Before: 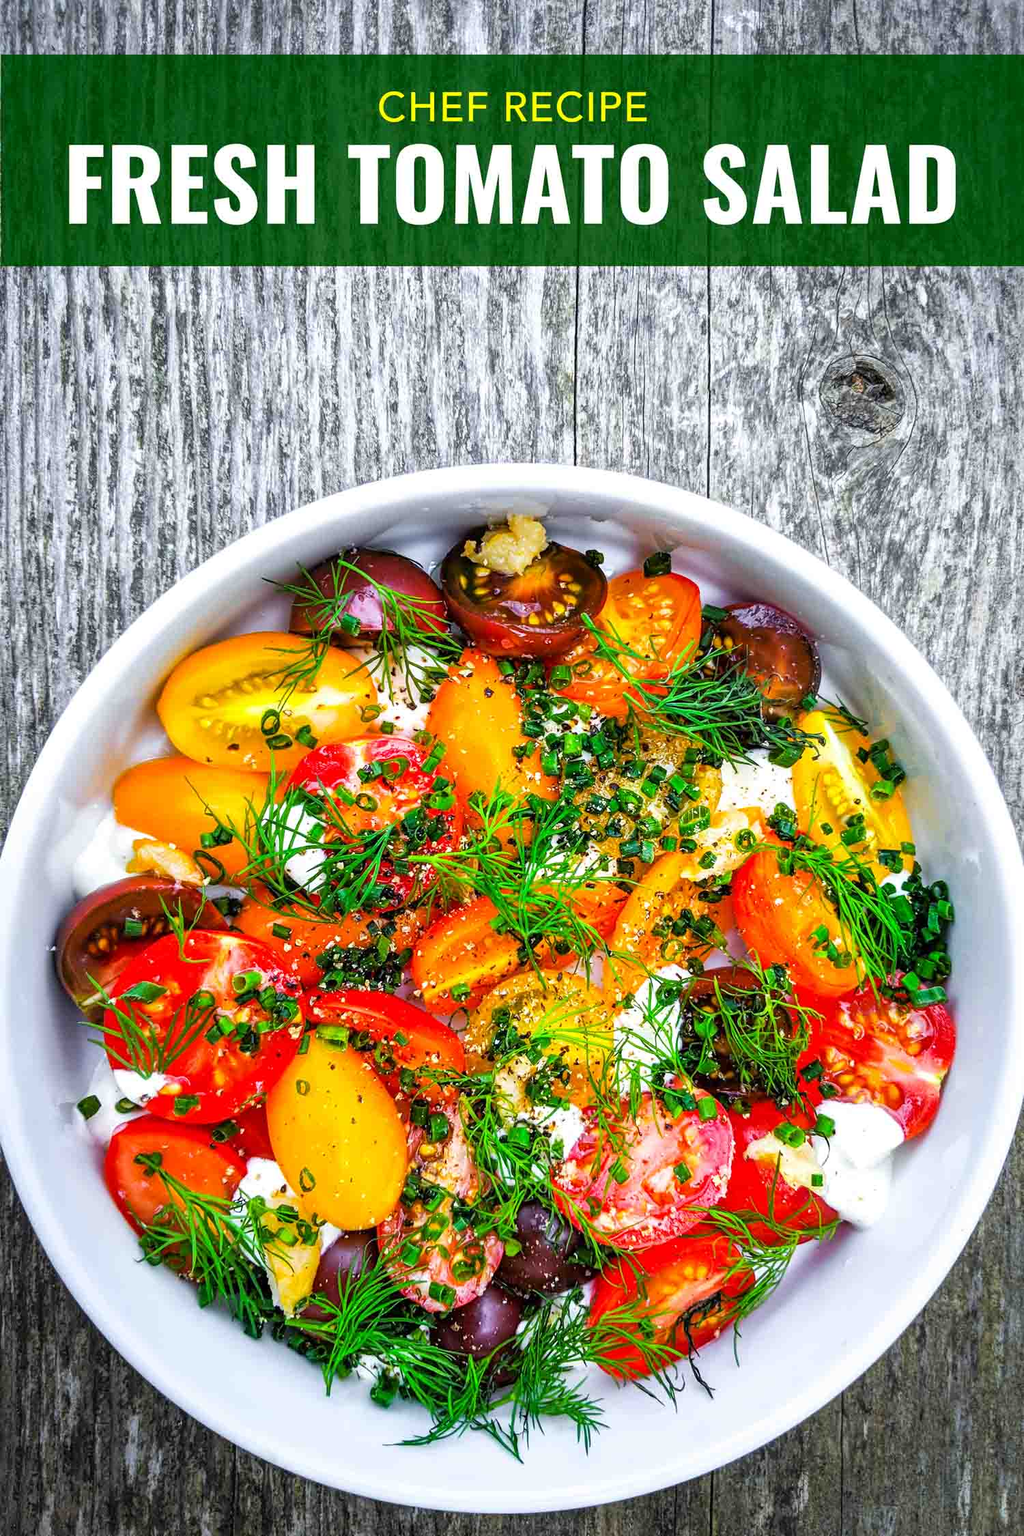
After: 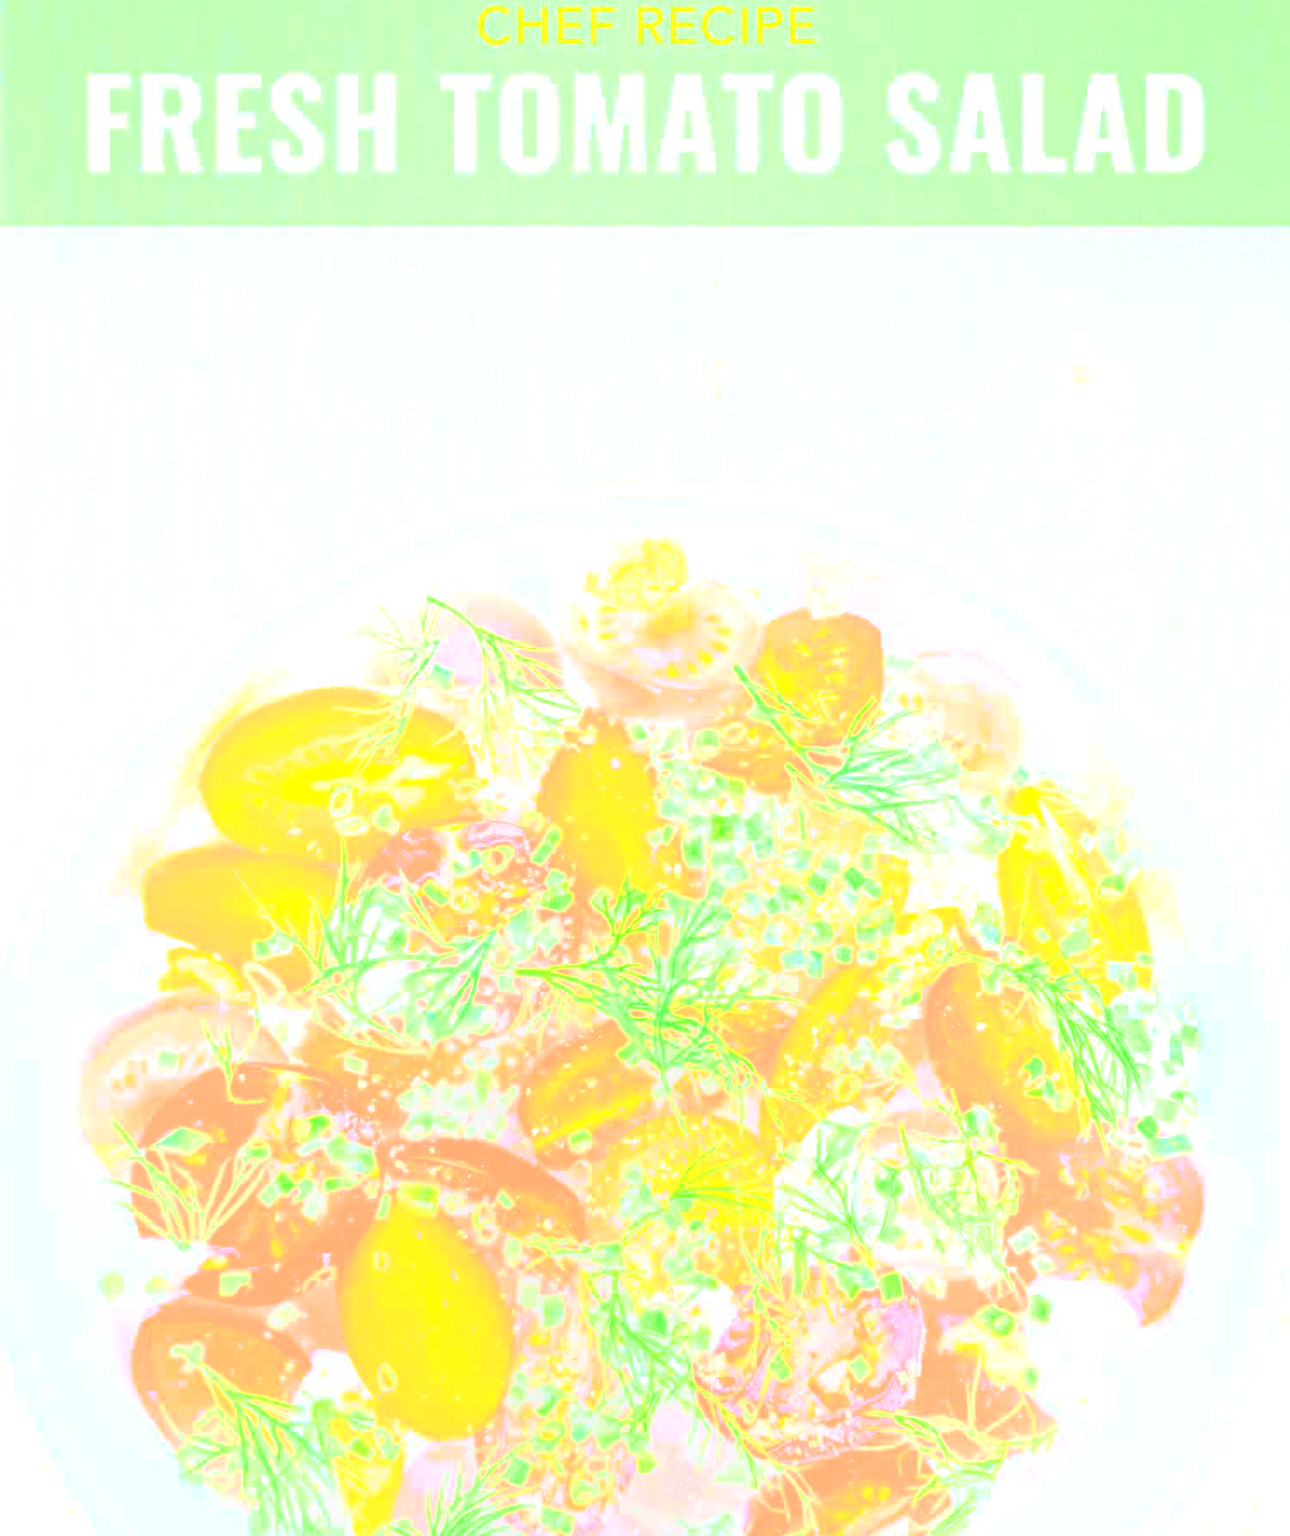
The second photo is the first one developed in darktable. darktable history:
crop and rotate: top 5.667%, bottom 14.937%
bloom: size 70%, threshold 25%, strength 70%
base curve: curves: ch0 [(0, 0) (0.257, 0.25) (0.482, 0.586) (0.757, 0.871) (1, 1)]
haze removal: compatibility mode true, adaptive false
levels: levels [0, 0.498, 0.996]
